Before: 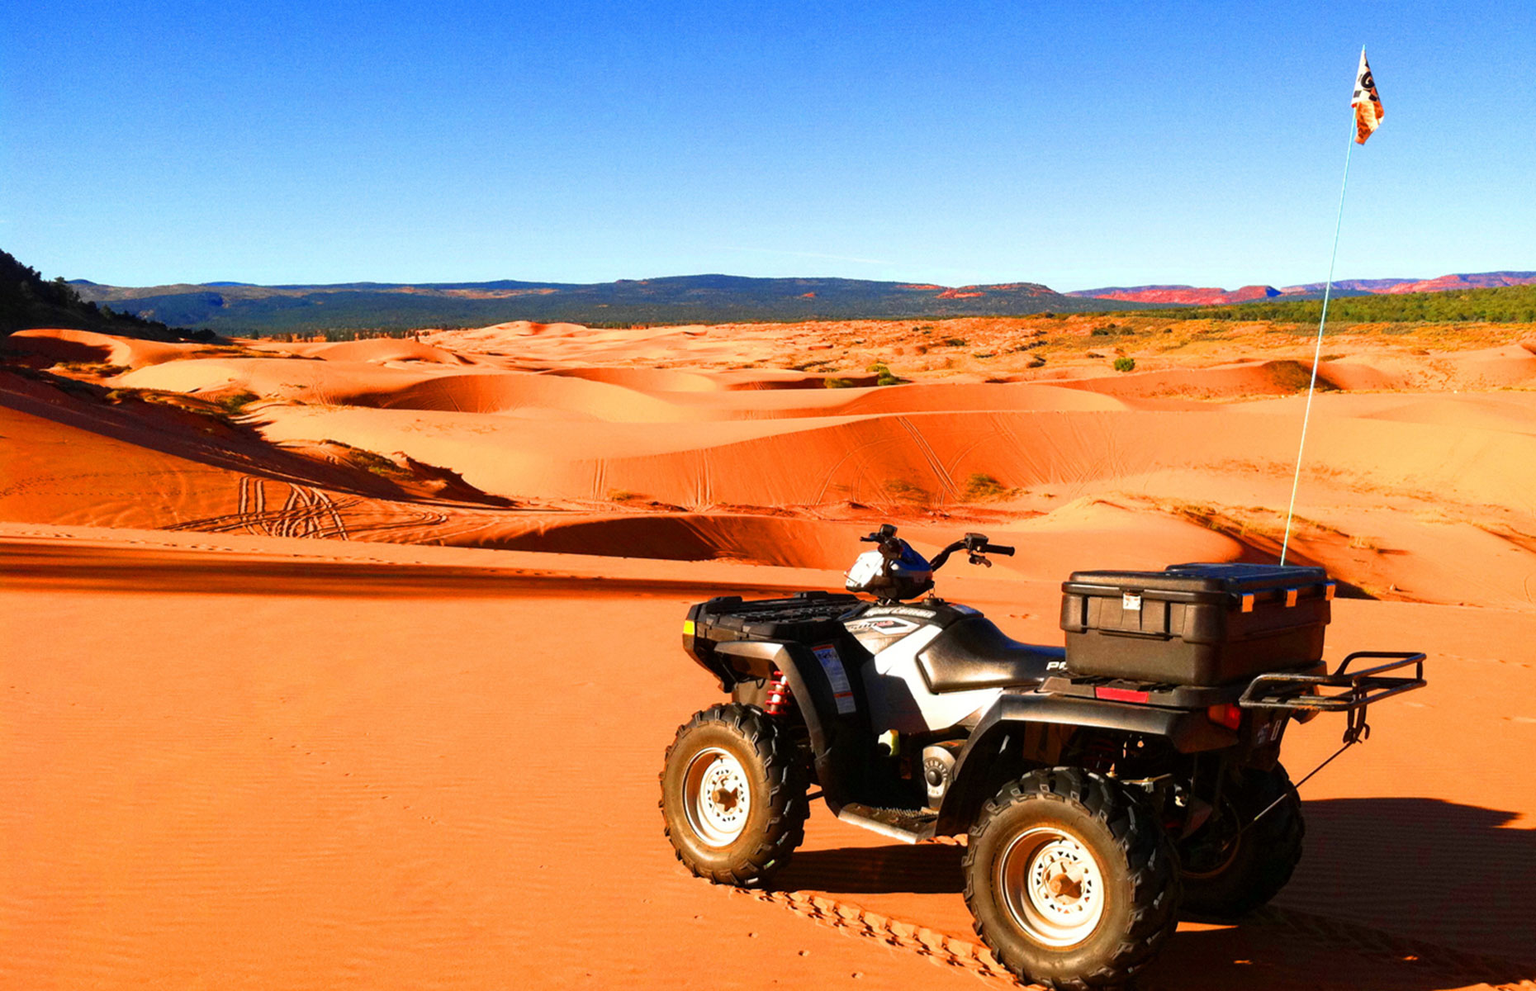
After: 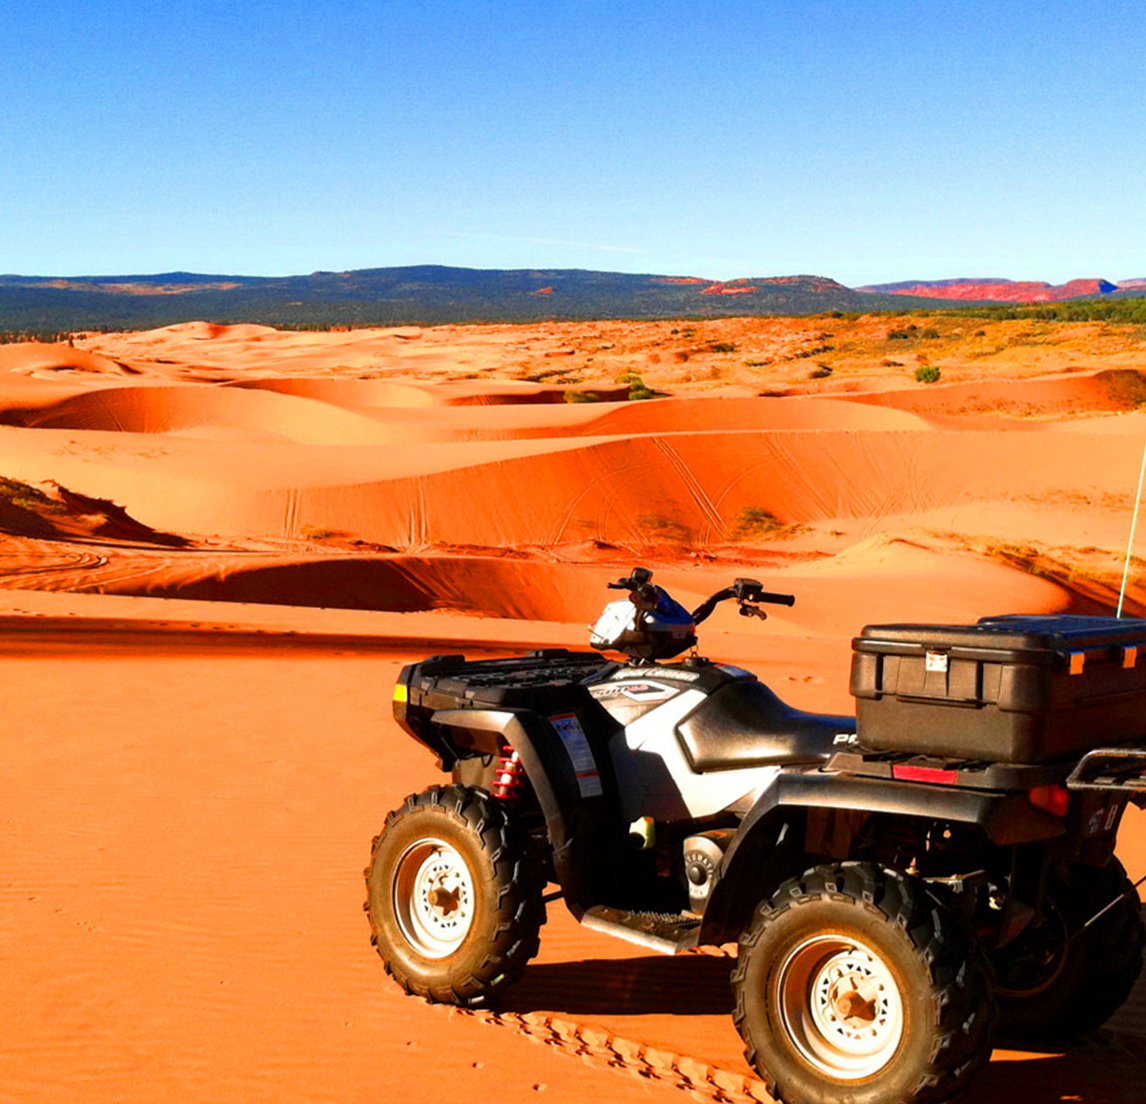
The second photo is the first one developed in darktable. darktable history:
exposure: black level correction 0.001, compensate highlight preservation false
crop and rotate: left 23.373%, top 5.648%, right 14.97%, bottom 2.302%
color zones: curves: ch1 [(0, 0.513) (0.143, 0.524) (0.286, 0.511) (0.429, 0.506) (0.571, 0.503) (0.714, 0.503) (0.857, 0.508) (1, 0.513)]
